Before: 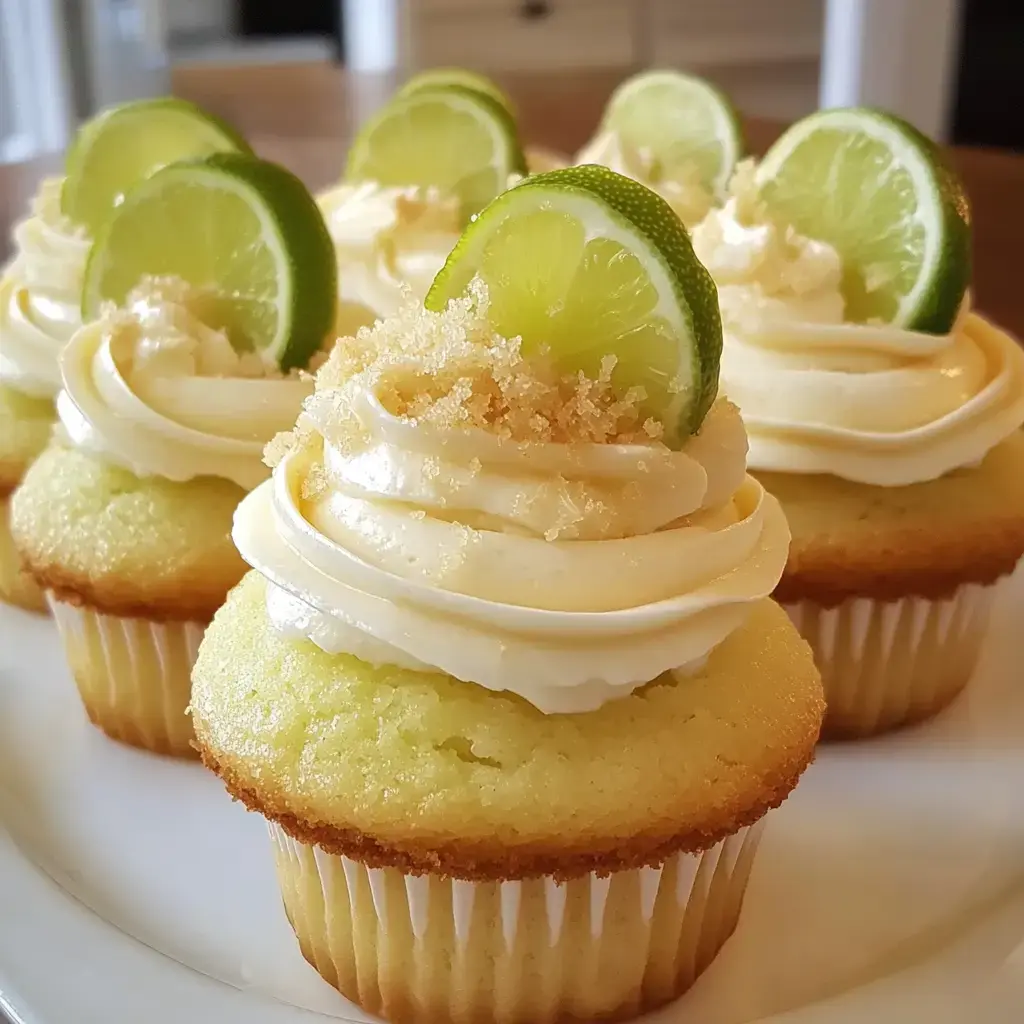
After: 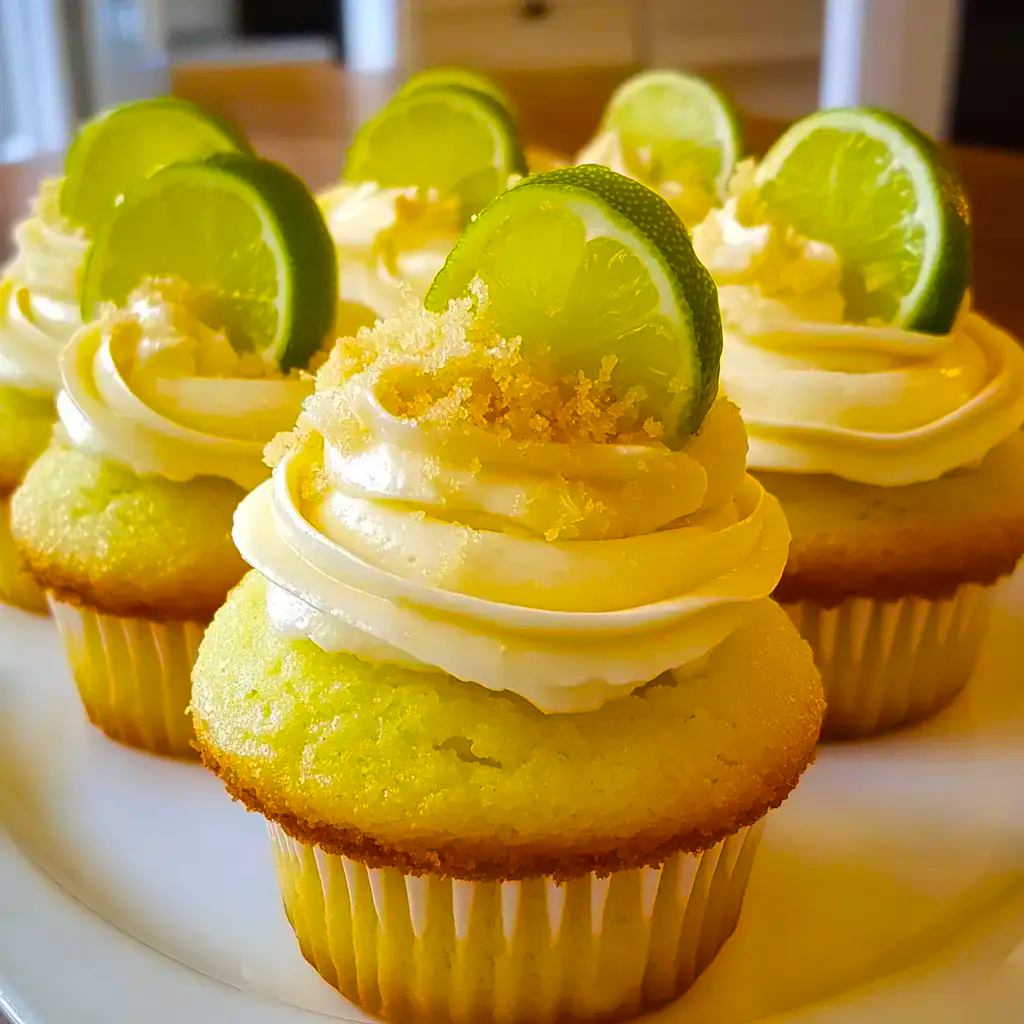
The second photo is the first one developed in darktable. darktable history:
color balance rgb: linear chroma grading › global chroma 40.012%, perceptual saturation grading › global saturation 29.653%, global vibrance 20%
